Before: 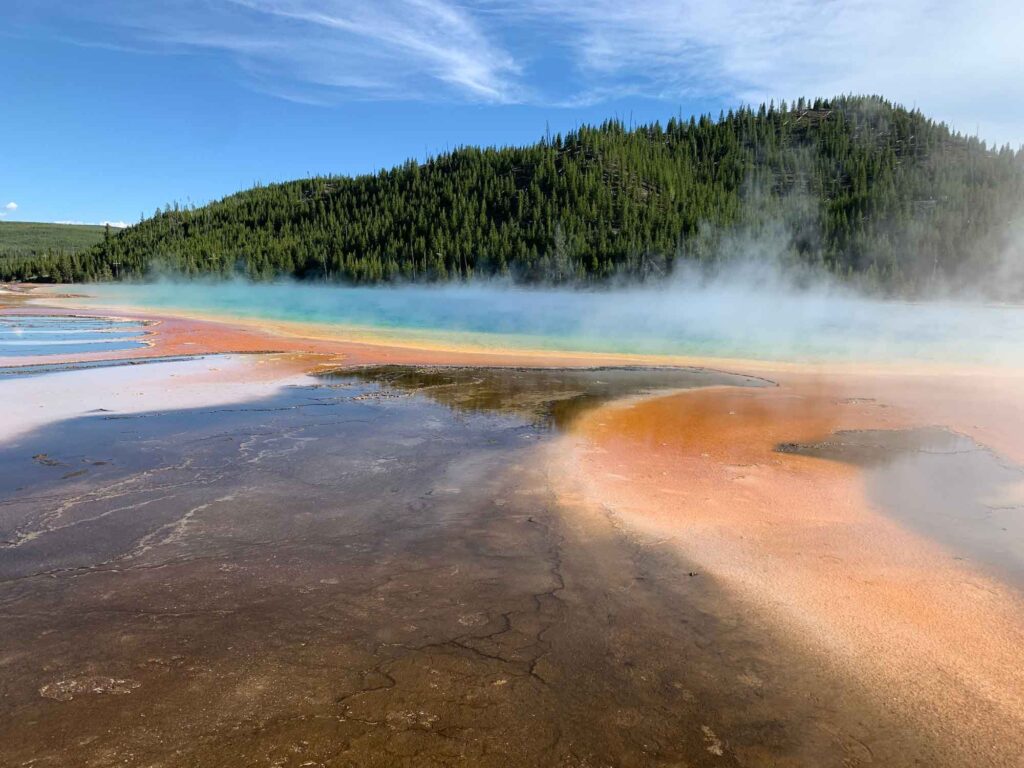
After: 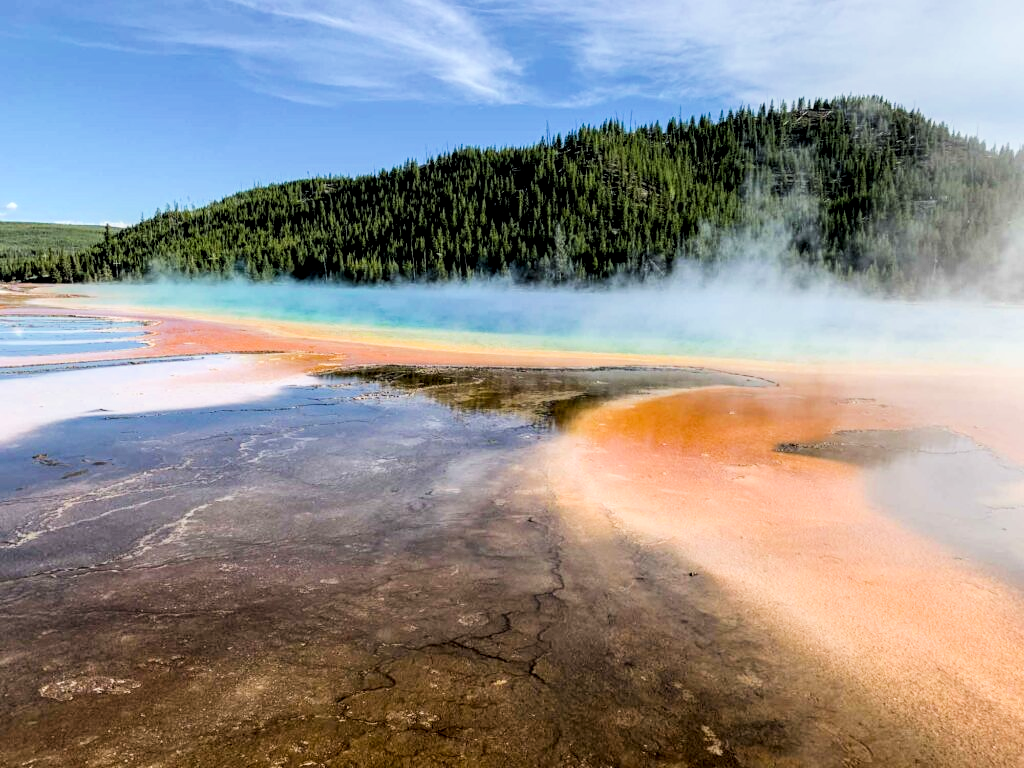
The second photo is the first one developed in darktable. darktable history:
color balance rgb: perceptual saturation grading › global saturation 10%, global vibrance 10%
local contrast: detail 140%
filmic rgb: black relative exposure -5 EV, hardness 2.88, contrast 1.3
exposure: black level correction 0, exposure 0.6 EV, compensate exposure bias true, compensate highlight preservation false
